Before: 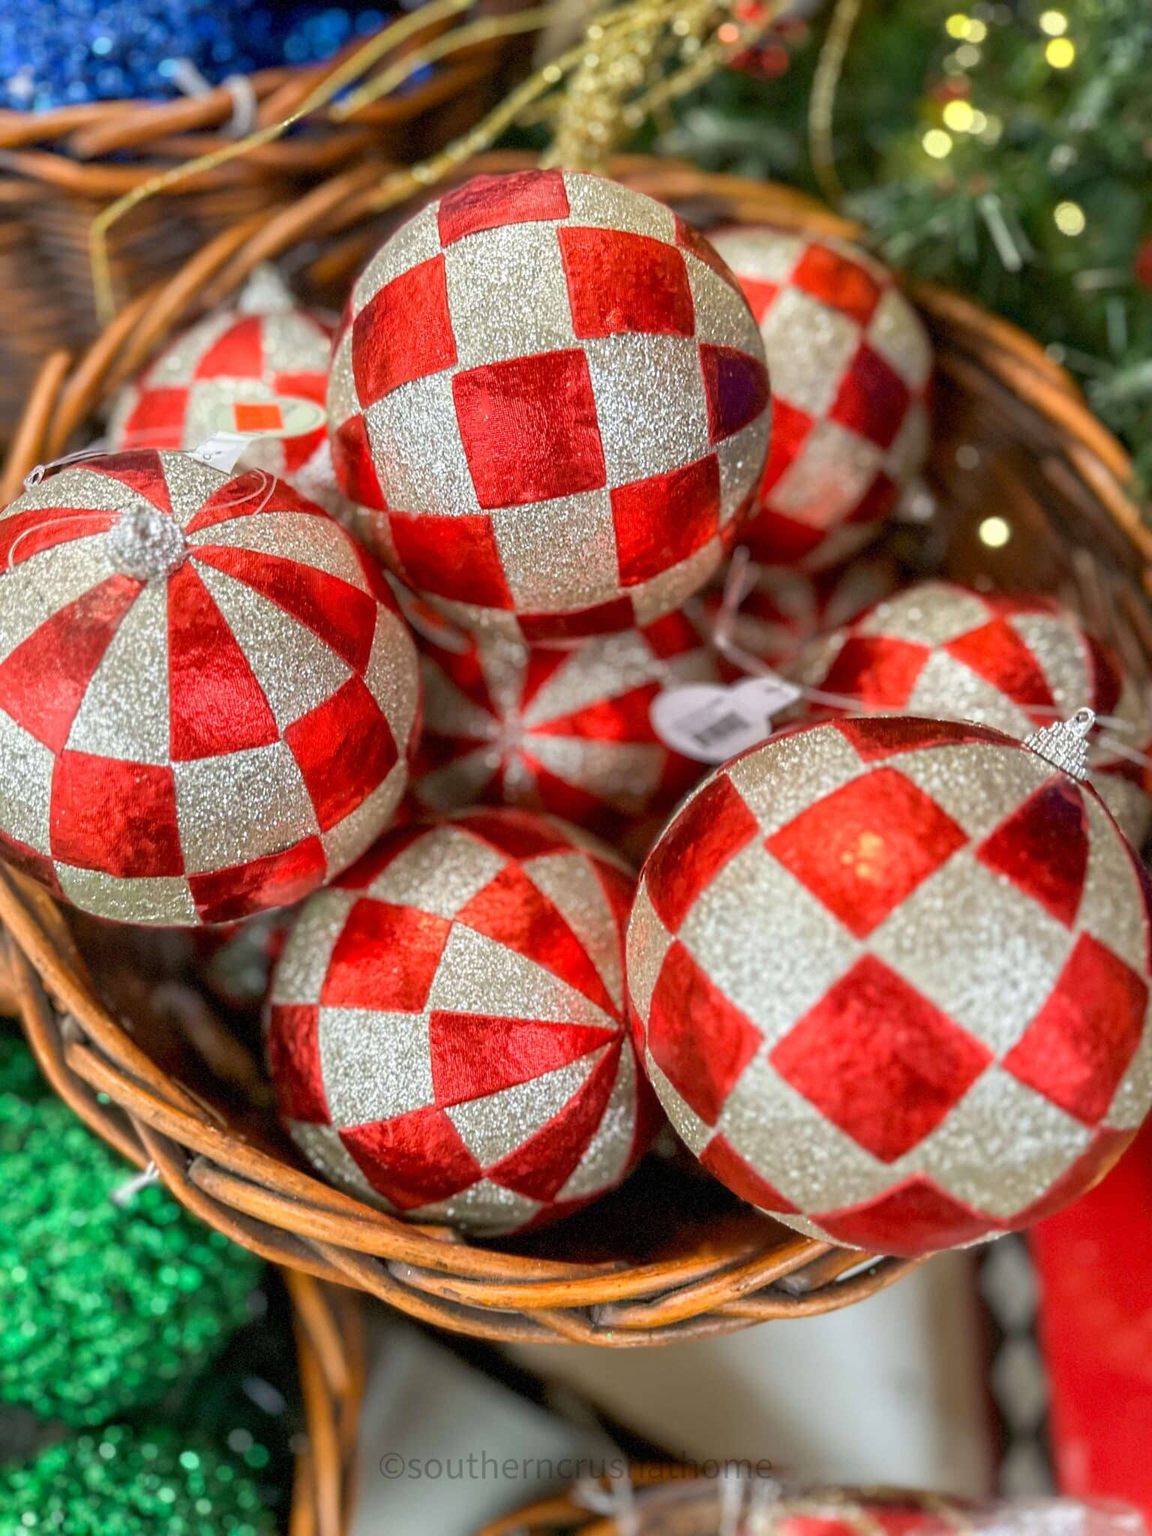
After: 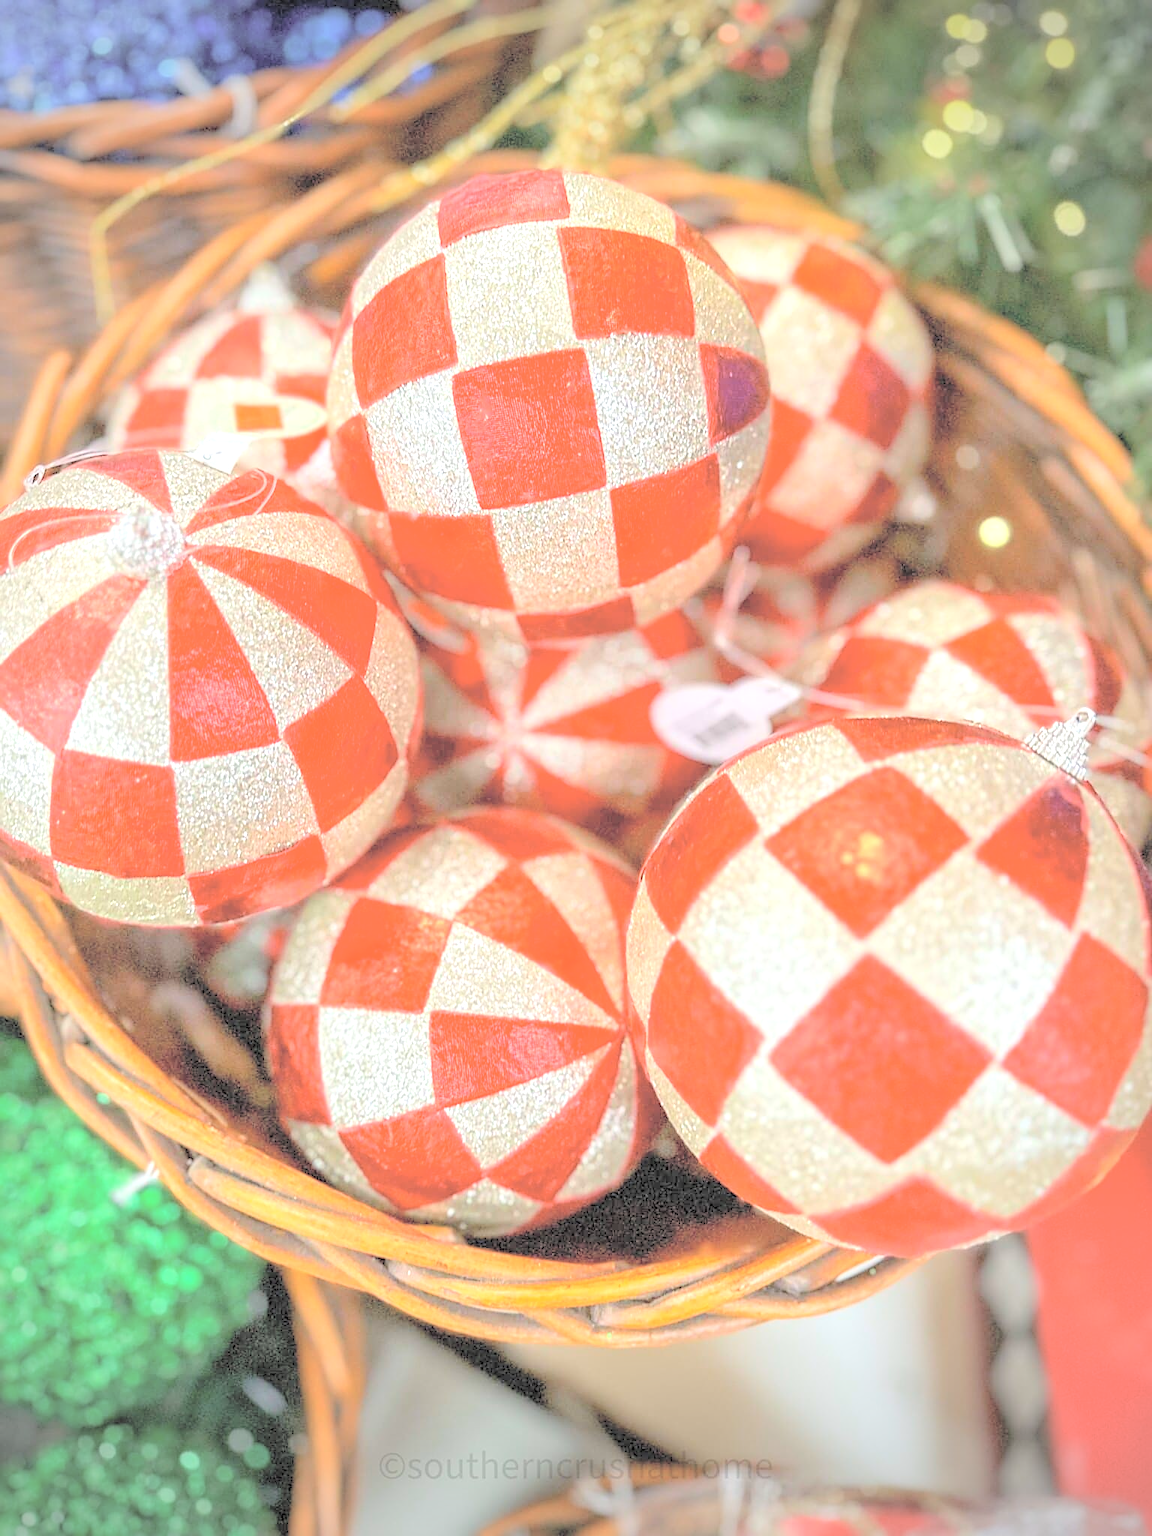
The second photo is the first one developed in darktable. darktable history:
contrast brightness saturation: brightness 0.988
vignetting: fall-off start 71.88%
sharpen: on, module defaults
exposure: exposure 0.635 EV, compensate highlight preservation false
